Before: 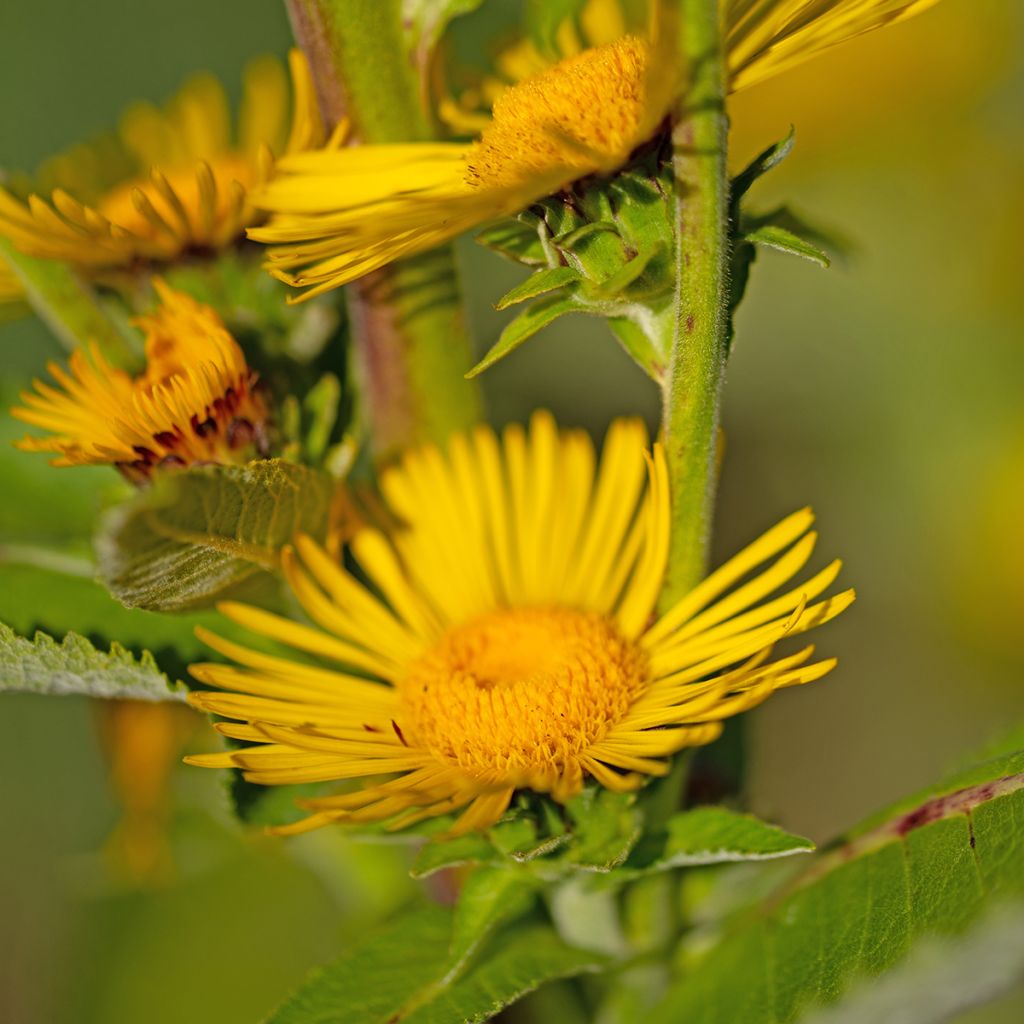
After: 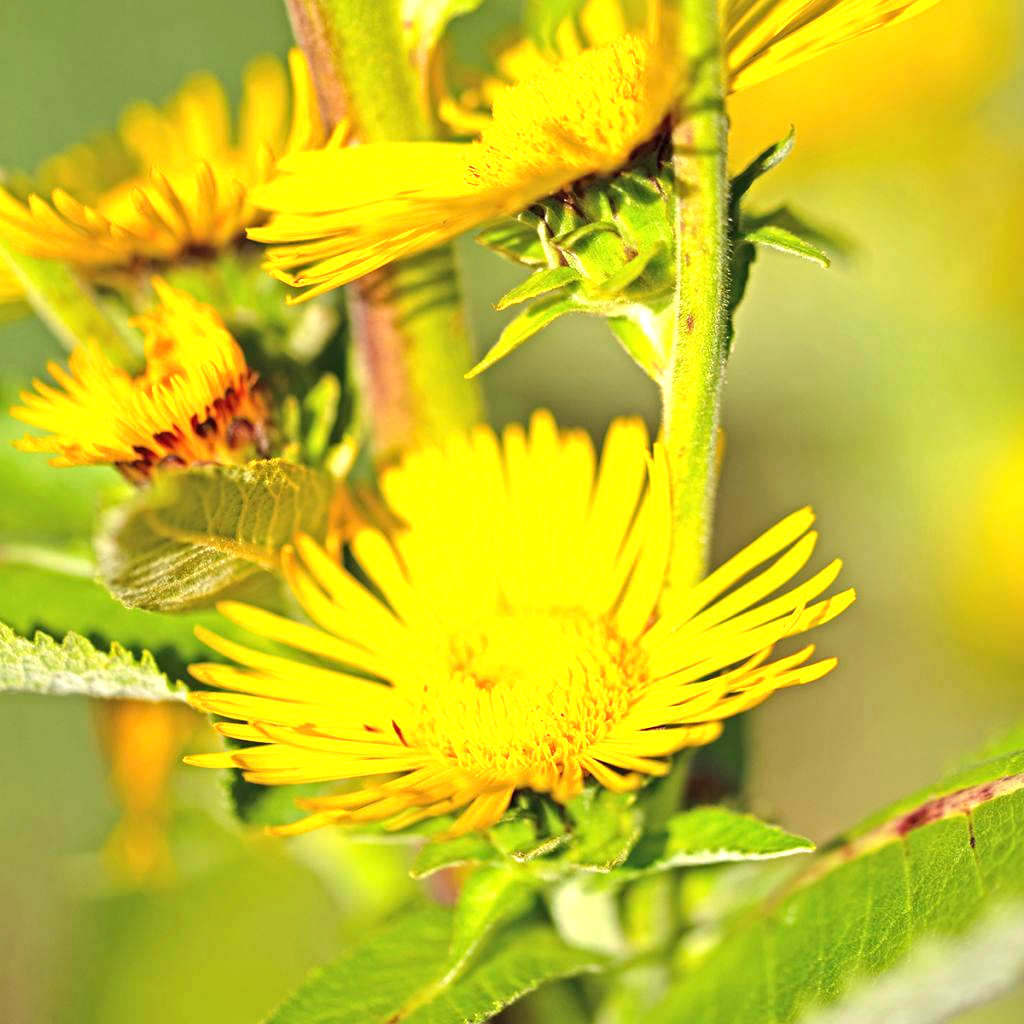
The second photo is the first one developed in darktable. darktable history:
exposure: black level correction 0, exposure 1.538 EV, compensate highlight preservation false
